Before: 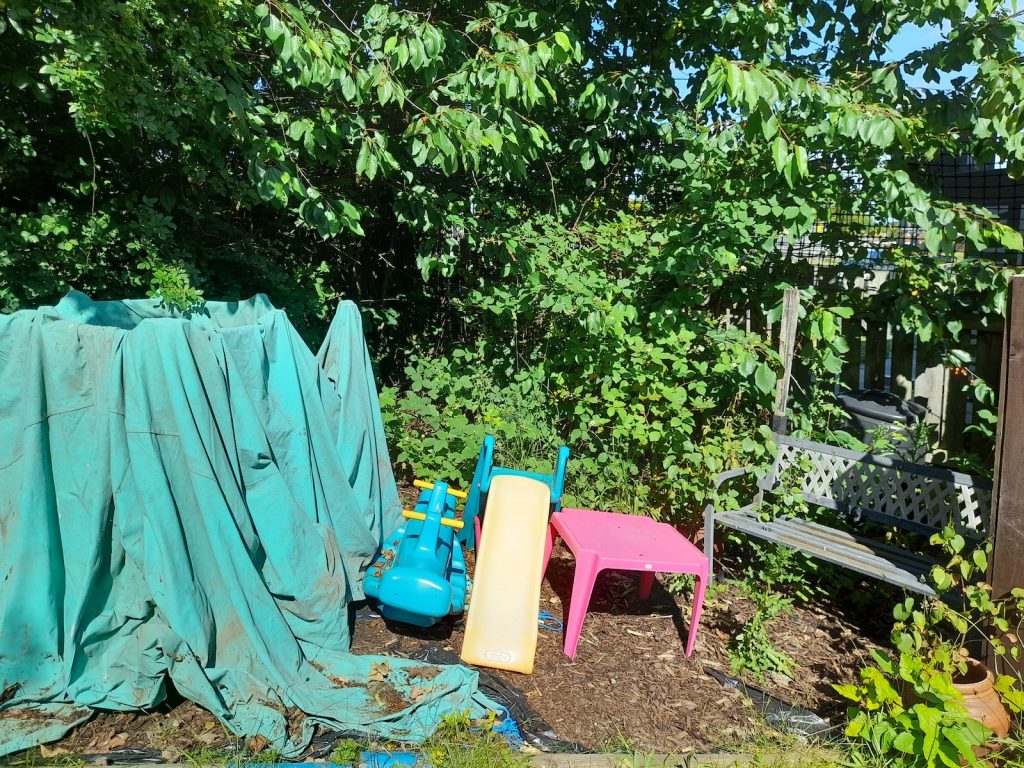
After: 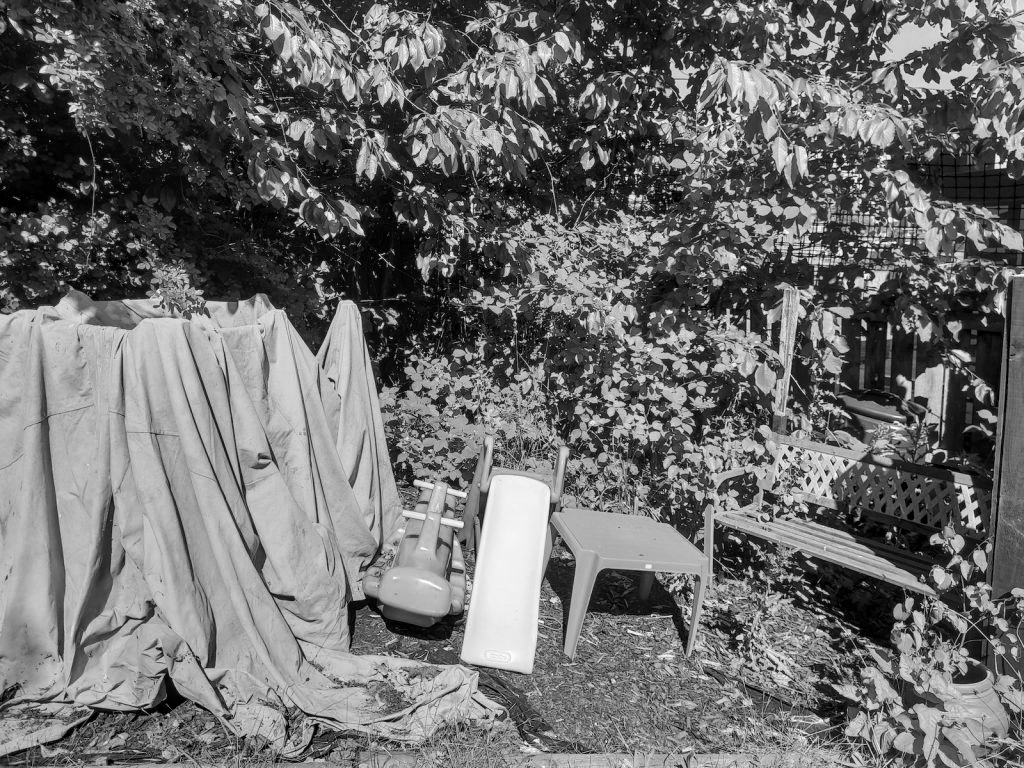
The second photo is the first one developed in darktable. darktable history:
local contrast: on, module defaults
color correction: highlights a* -5.3, highlights b* 9.8, shadows a* 9.8, shadows b* 24.26
monochrome: on, module defaults
color zones: curves: ch2 [(0, 0.5) (0.143, 0.5) (0.286, 0.489) (0.415, 0.421) (0.571, 0.5) (0.714, 0.5) (0.857, 0.5) (1, 0.5)]
